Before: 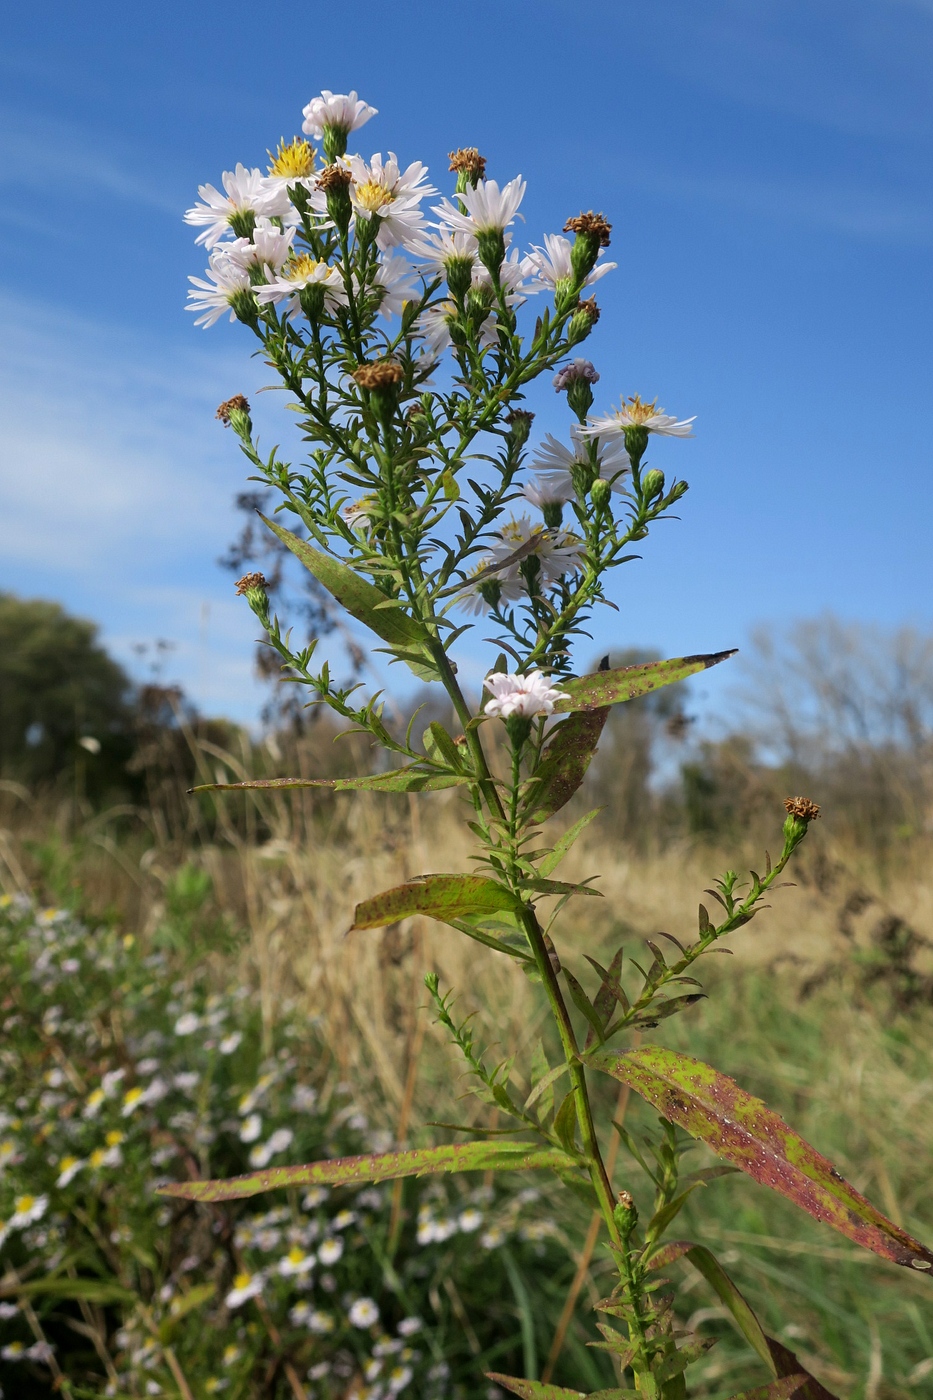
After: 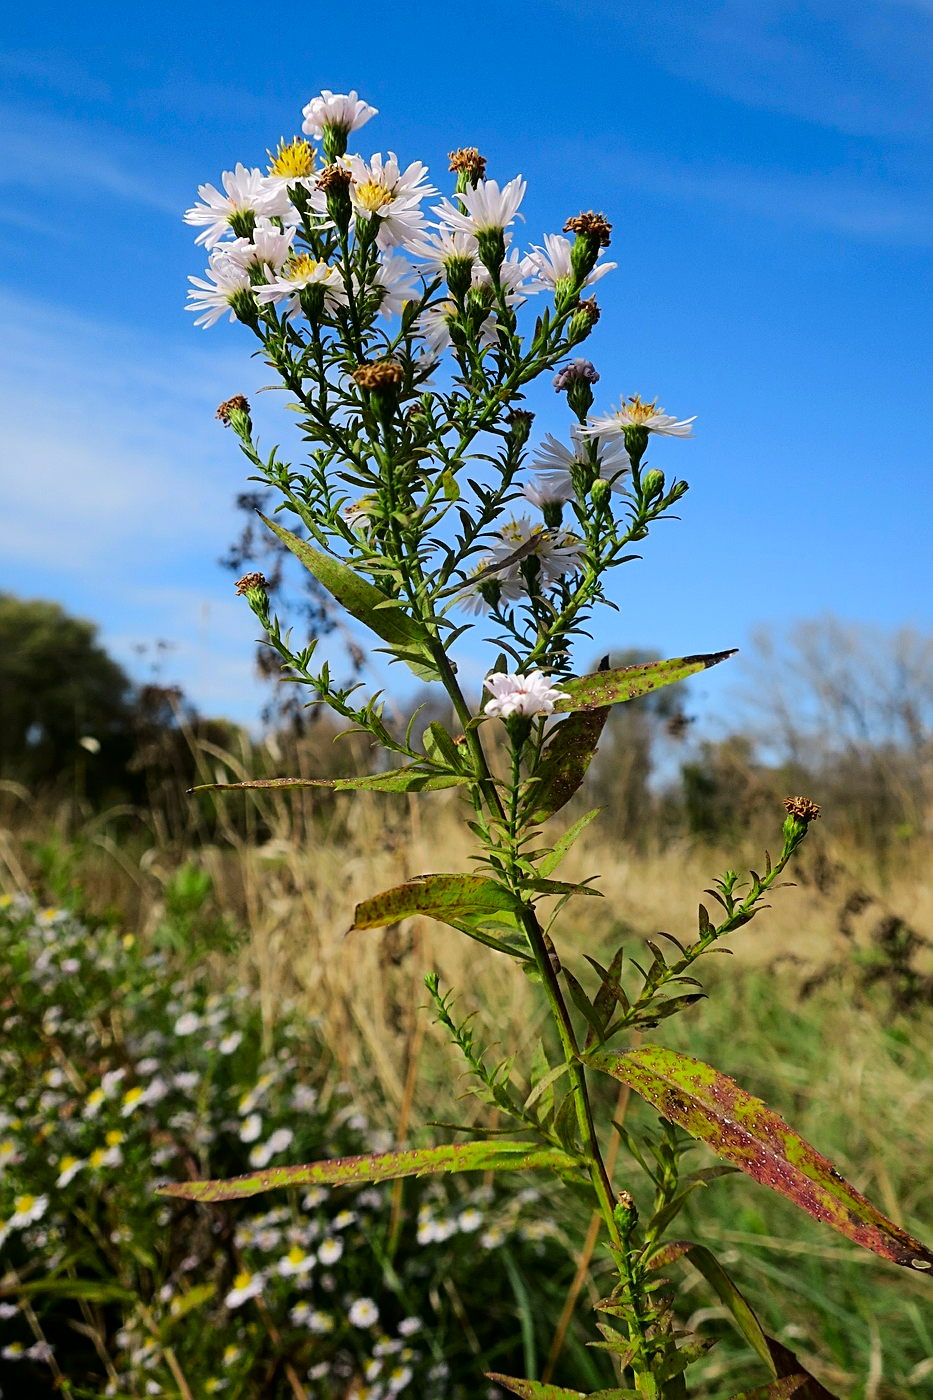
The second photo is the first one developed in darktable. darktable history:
sharpen: on, module defaults
contrast brightness saturation: contrast 0.185, saturation 0.304
tone curve: curves: ch0 [(0, 0) (0.003, 0.002) (0.011, 0.006) (0.025, 0.013) (0.044, 0.019) (0.069, 0.032) (0.1, 0.056) (0.136, 0.095) (0.177, 0.144) (0.224, 0.193) (0.277, 0.26) (0.335, 0.331) (0.399, 0.405) (0.468, 0.479) (0.543, 0.552) (0.623, 0.624) (0.709, 0.699) (0.801, 0.772) (0.898, 0.856) (1, 1)], color space Lab, linked channels, preserve colors none
